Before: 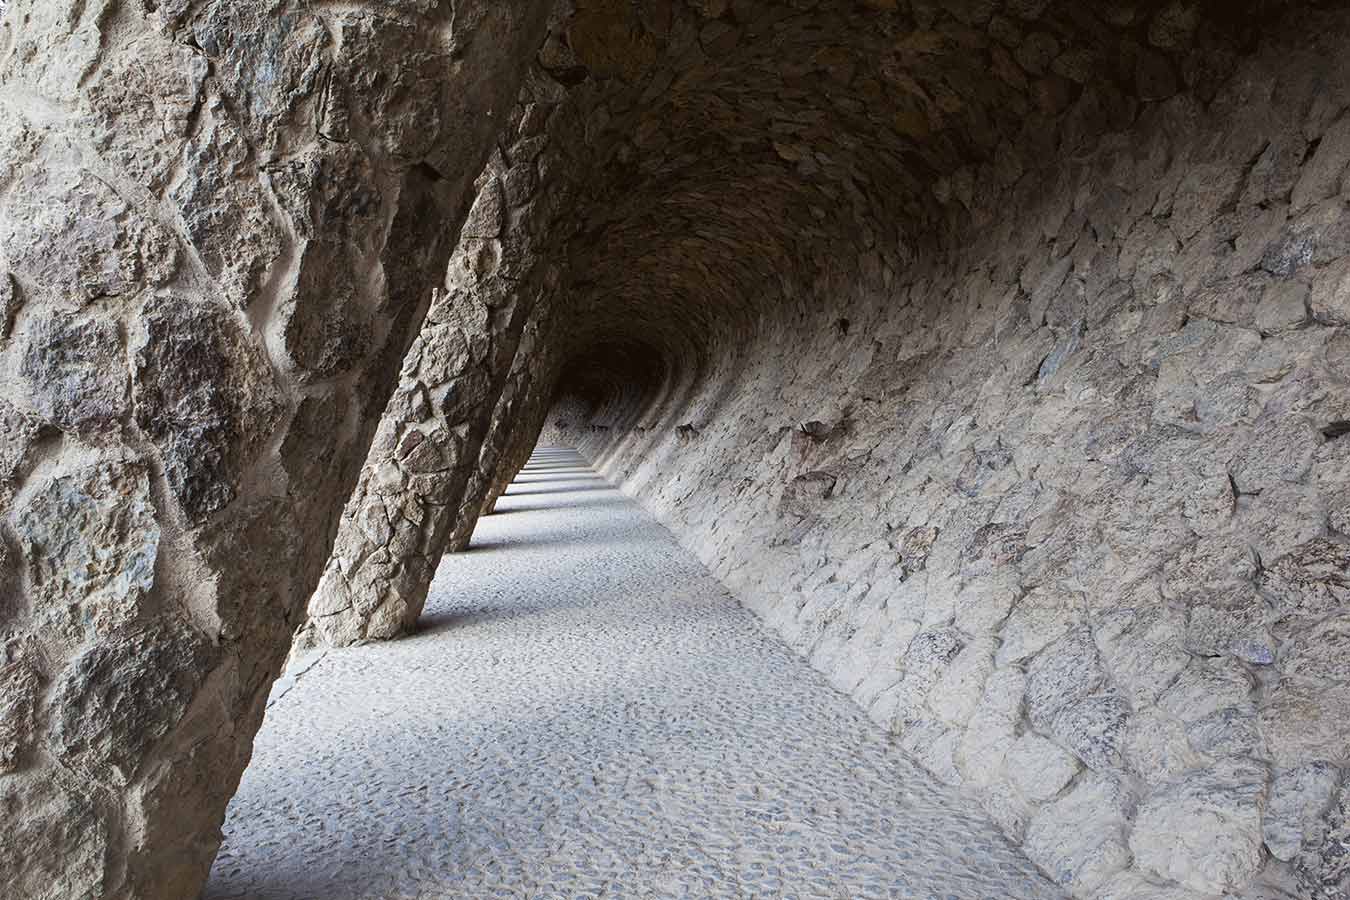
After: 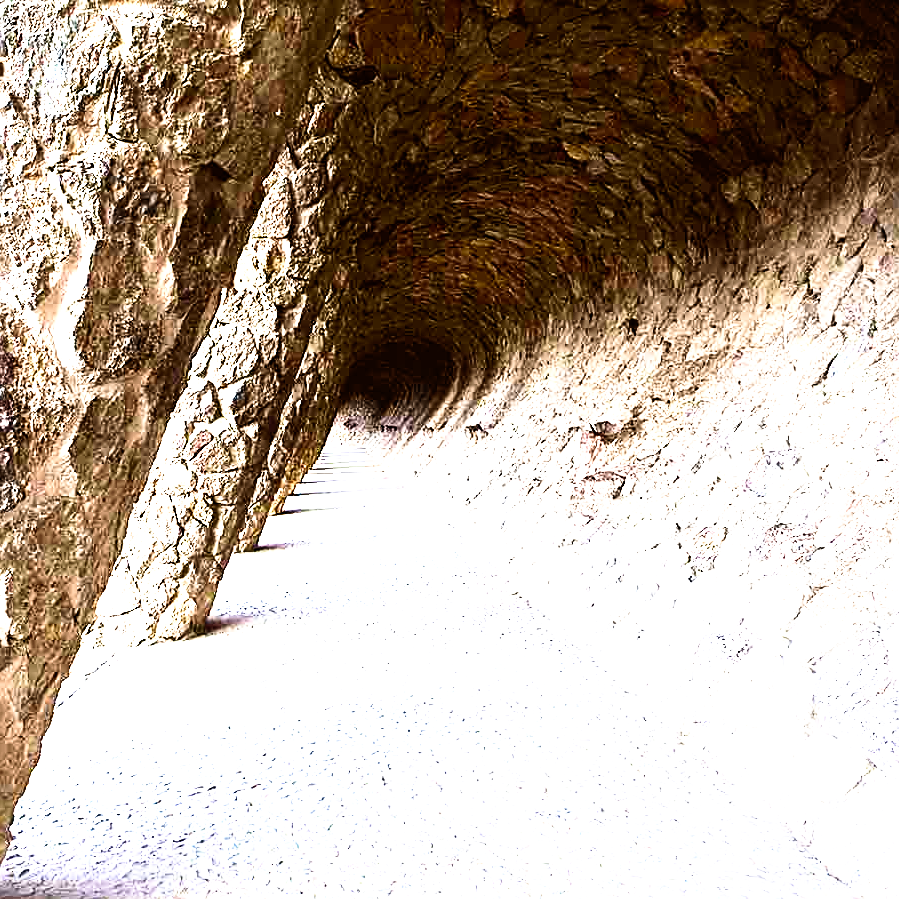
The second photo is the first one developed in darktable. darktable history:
tone equalizer: edges refinement/feathering 500, mask exposure compensation -1.57 EV, preserve details no
color balance rgb: power › chroma 0.663%, power › hue 60°, linear chroma grading › global chroma 8.873%, perceptual saturation grading › global saturation -1.623%, perceptual saturation grading › highlights -7.262%, perceptual saturation grading › mid-tones 7.455%, perceptual saturation grading › shadows 4.573%, perceptual brilliance grading › global brilliance 29.84%, perceptual brilliance grading › highlights 50.674%, perceptual brilliance grading › mid-tones 49.426%, perceptual brilliance grading › shadows -21.837%, global vibrance 29.597%
velvia: on, module defaults
sharpen: on, module defaults
crop and rotate: left 15.636%, right 17.71%
local contrast: highlights 102%, shadows 99%, detail 119%, midtone range 0.2
contrast brightness saturation: contrast 0.239, brightness 0.092
base curve: curves: ch0 [(0, 0) (0.012, 0.01) (0.073, 0.168) (0.31, 0.711) (0.645, 0.957) (1, 1)], preserve colors none
